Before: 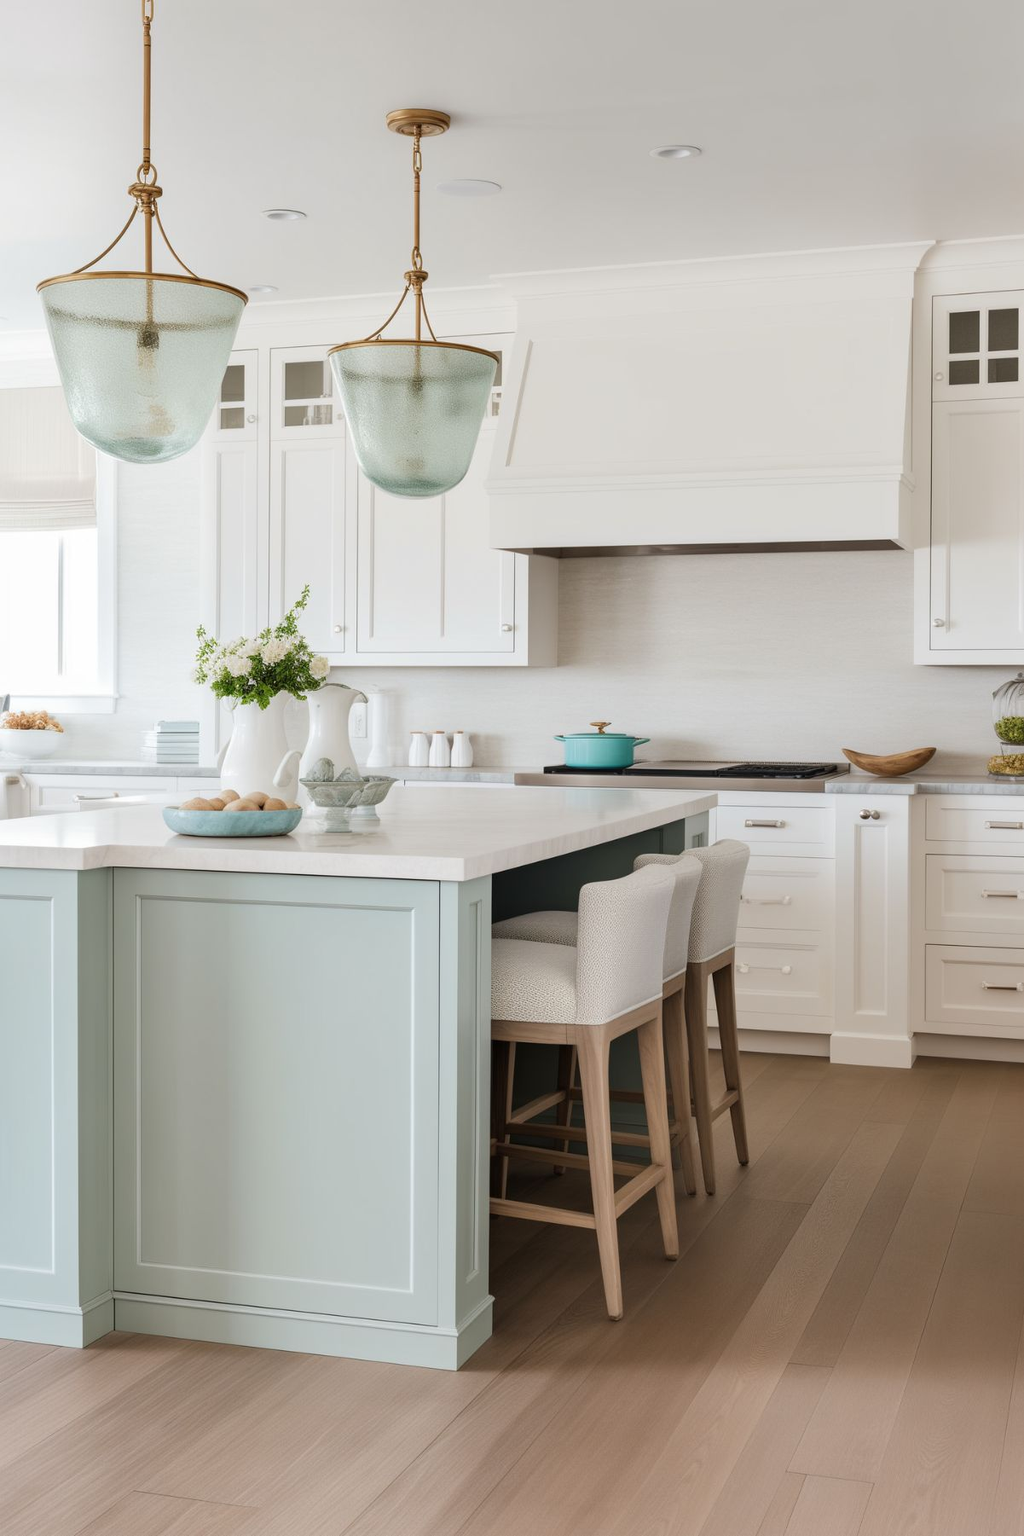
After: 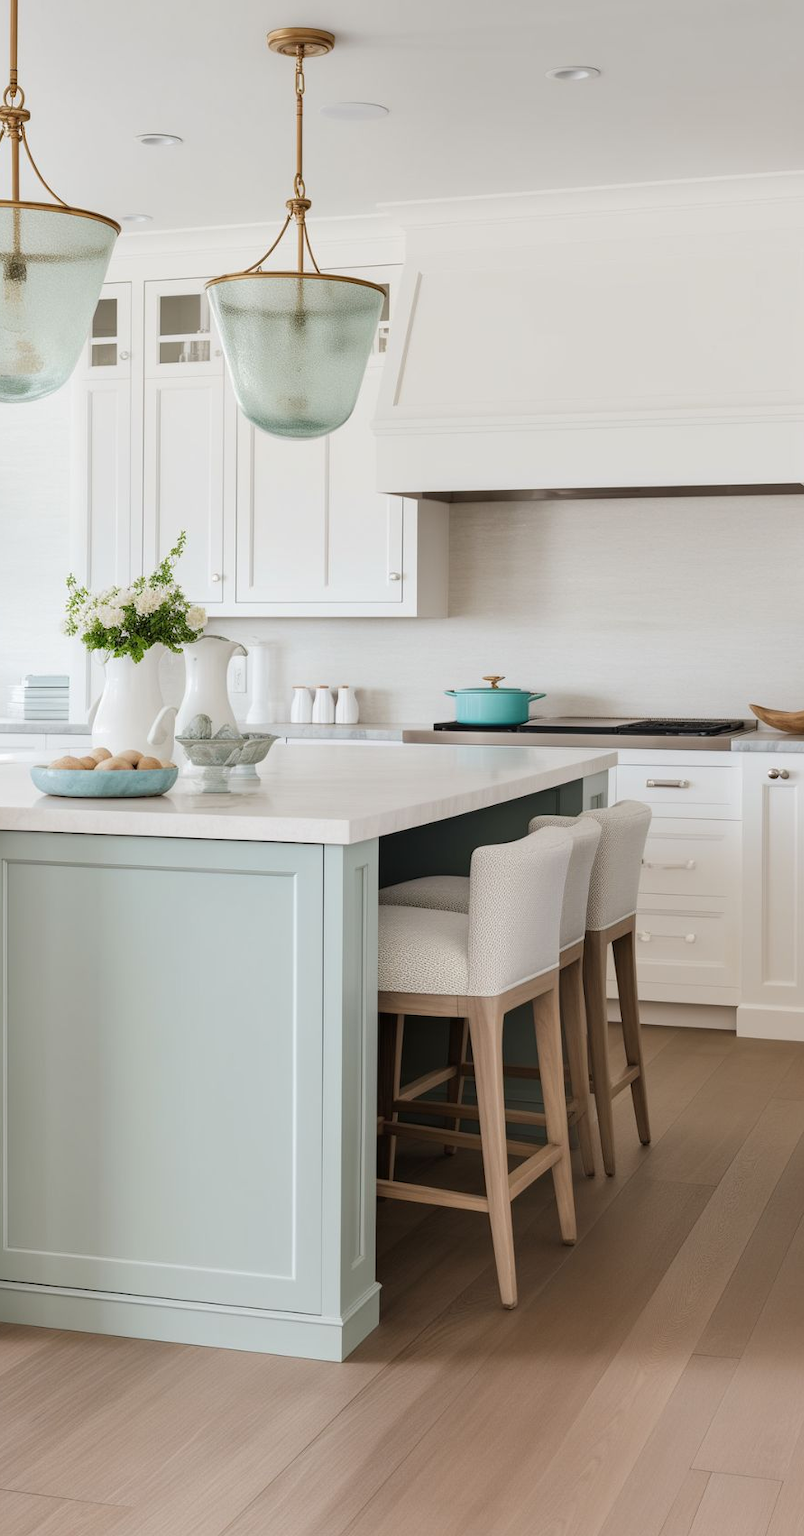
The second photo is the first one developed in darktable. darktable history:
crop and rotate: left 13.128%, top 5.419%, right 12.586%
